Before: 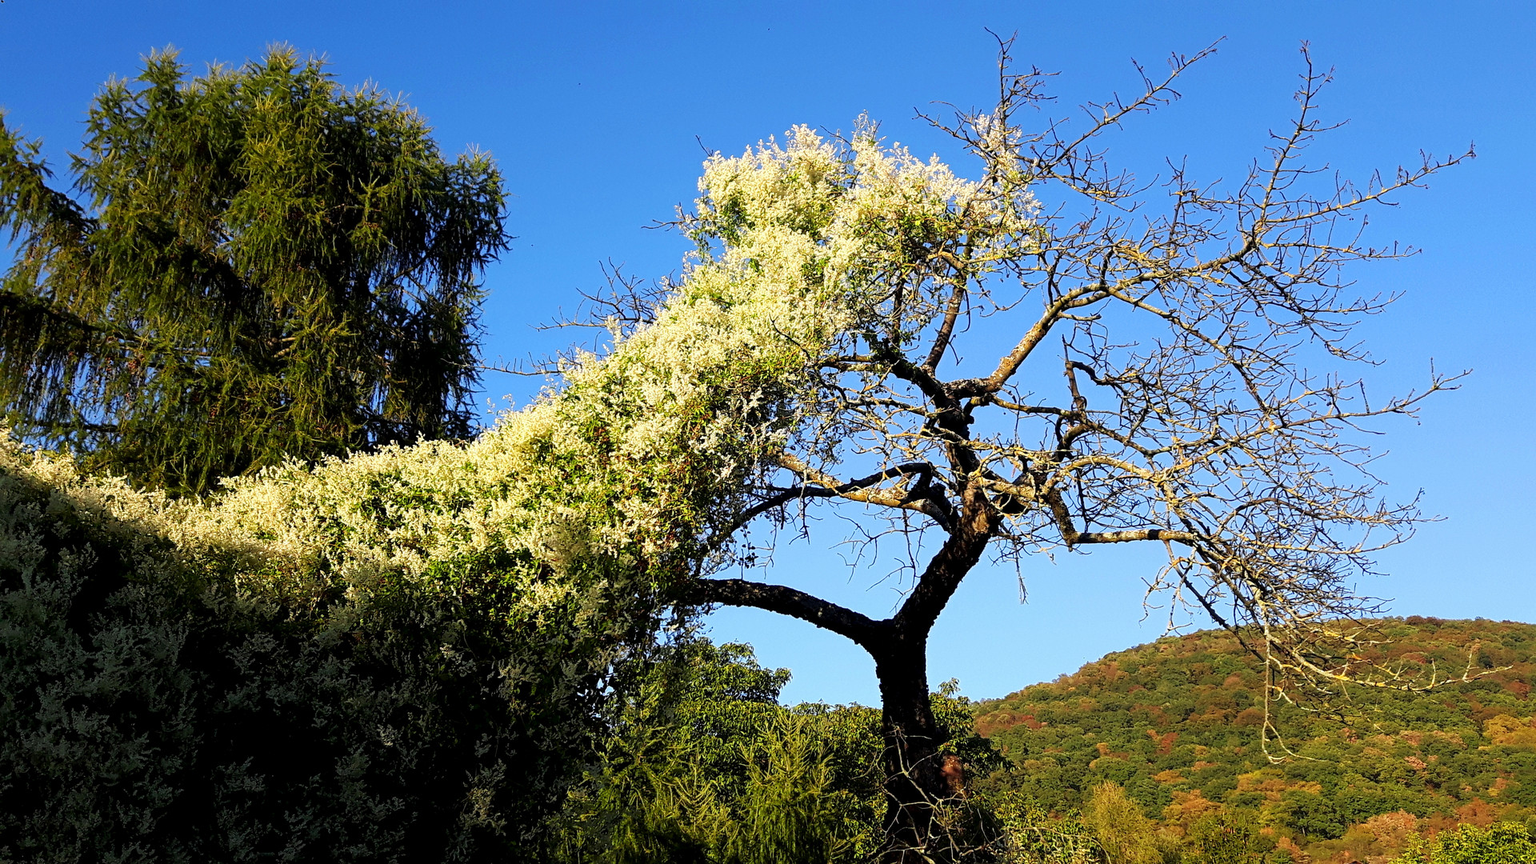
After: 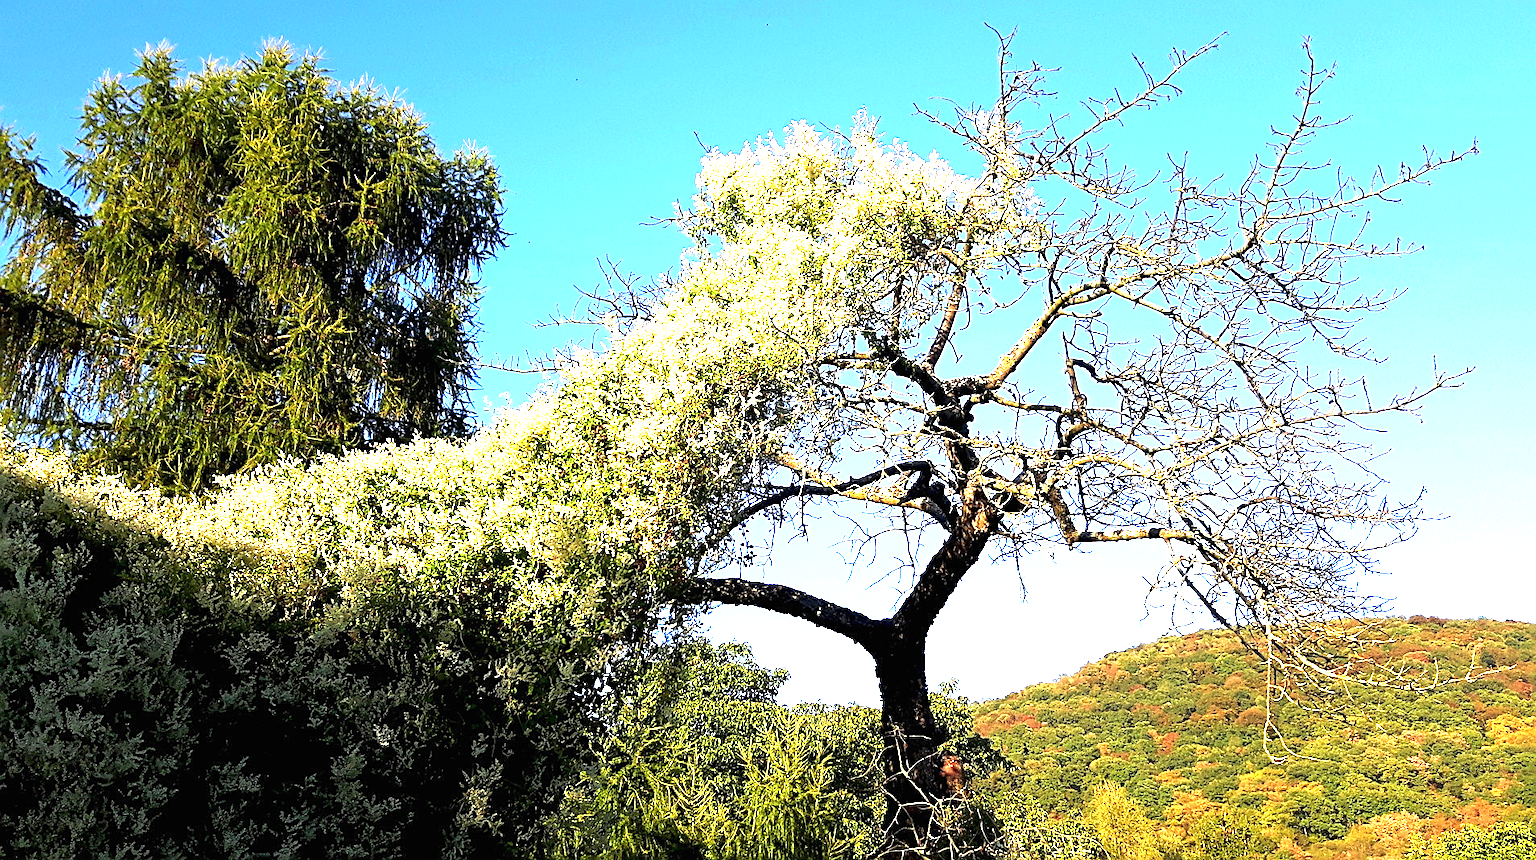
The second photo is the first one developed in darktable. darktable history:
exposure: black level correction 0, exposure 1.673 EV, compensate highlight preservation false
sharpen: on, module defaults
crop: left 0.421%, top 0.572%, right 0.161%, bottom 0.373%
